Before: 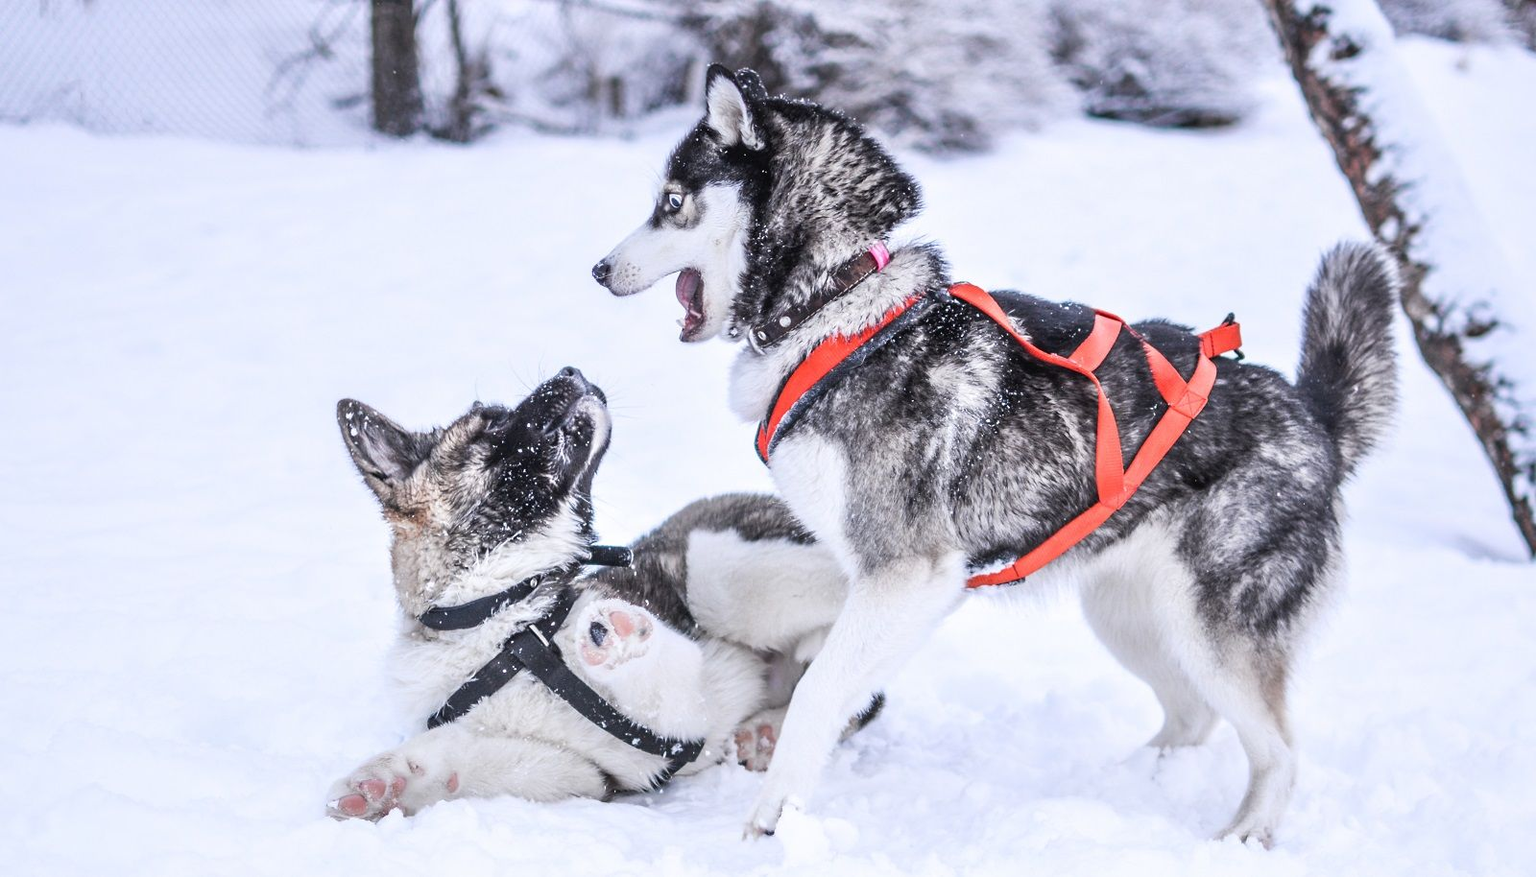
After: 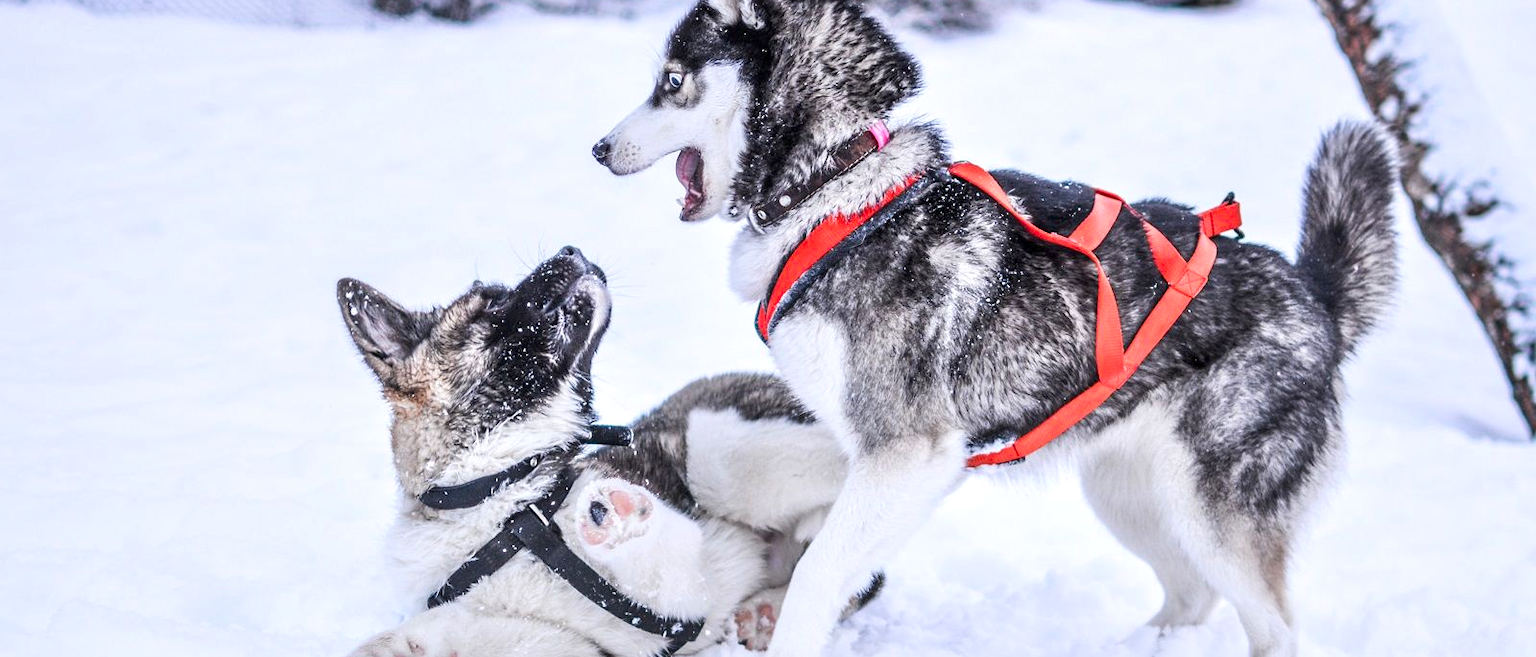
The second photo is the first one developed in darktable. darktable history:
tone equalizer: on, module defaults
local contrast: highlights 100%, shadows 100%, detail 131%, midtone range 0.2
crop: top 13.819%, bottom 11.169%
contrast brightness saturation: contrast 0.08, saturation 0.2
